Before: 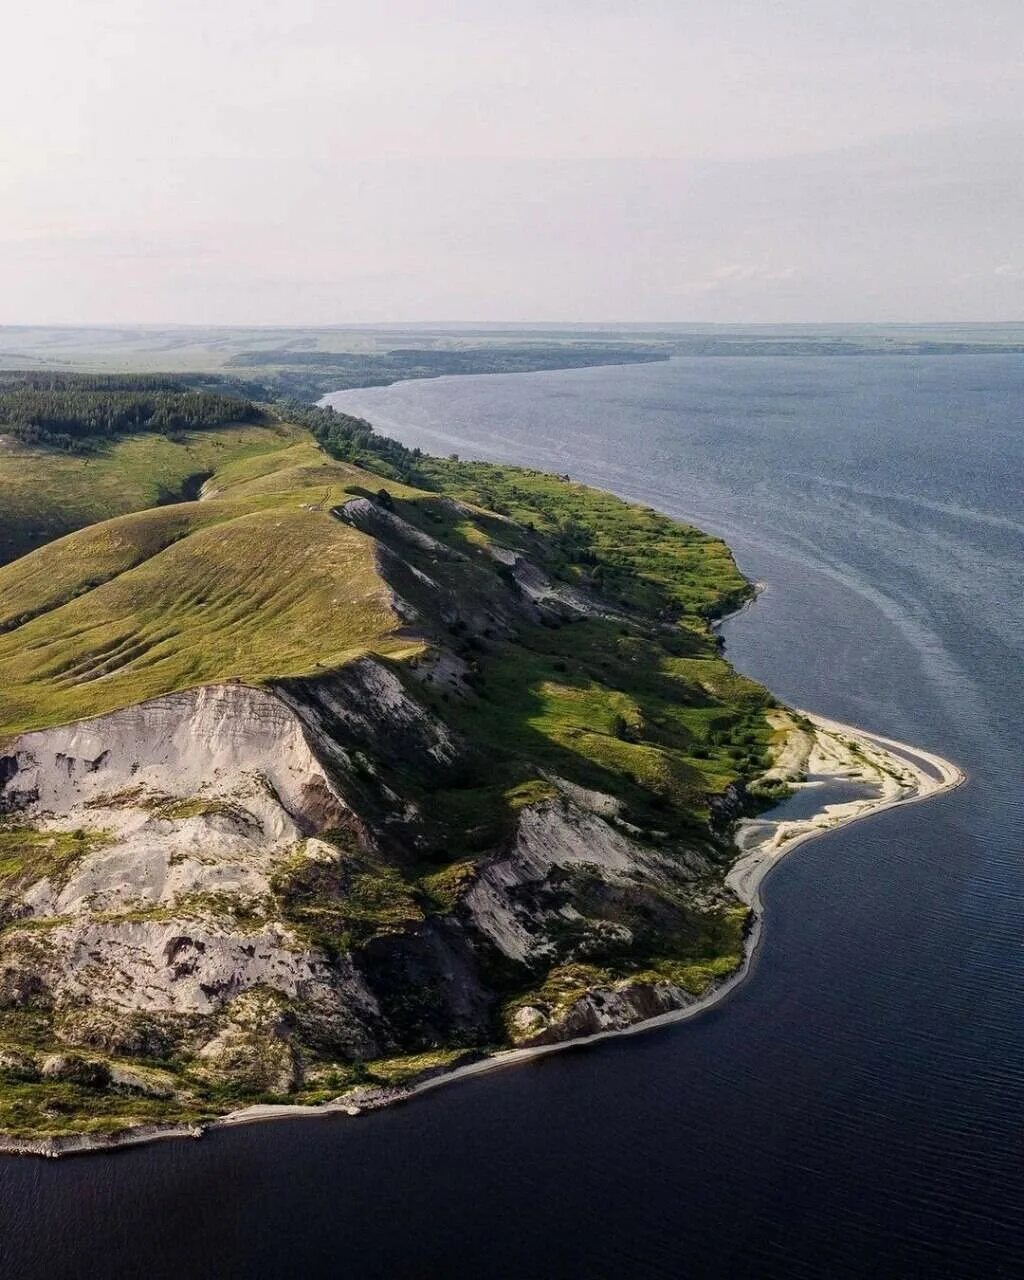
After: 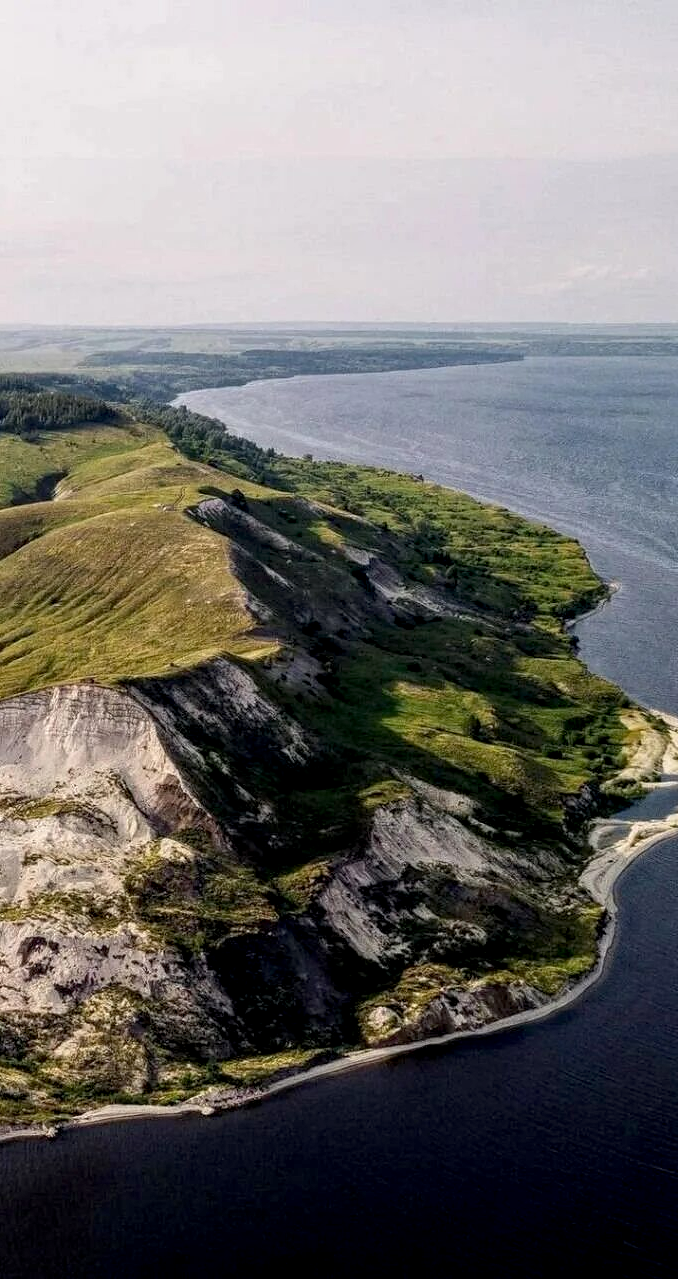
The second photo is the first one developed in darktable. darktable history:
crop and rotate: left 14.323%, right 19.372%
local contrast: highlights 56%, shadows 52%, detail 130%, midtone range 0.453
exposure: black level correction 0.004, exposure 0.015 EV, compensate highlight preservation false
